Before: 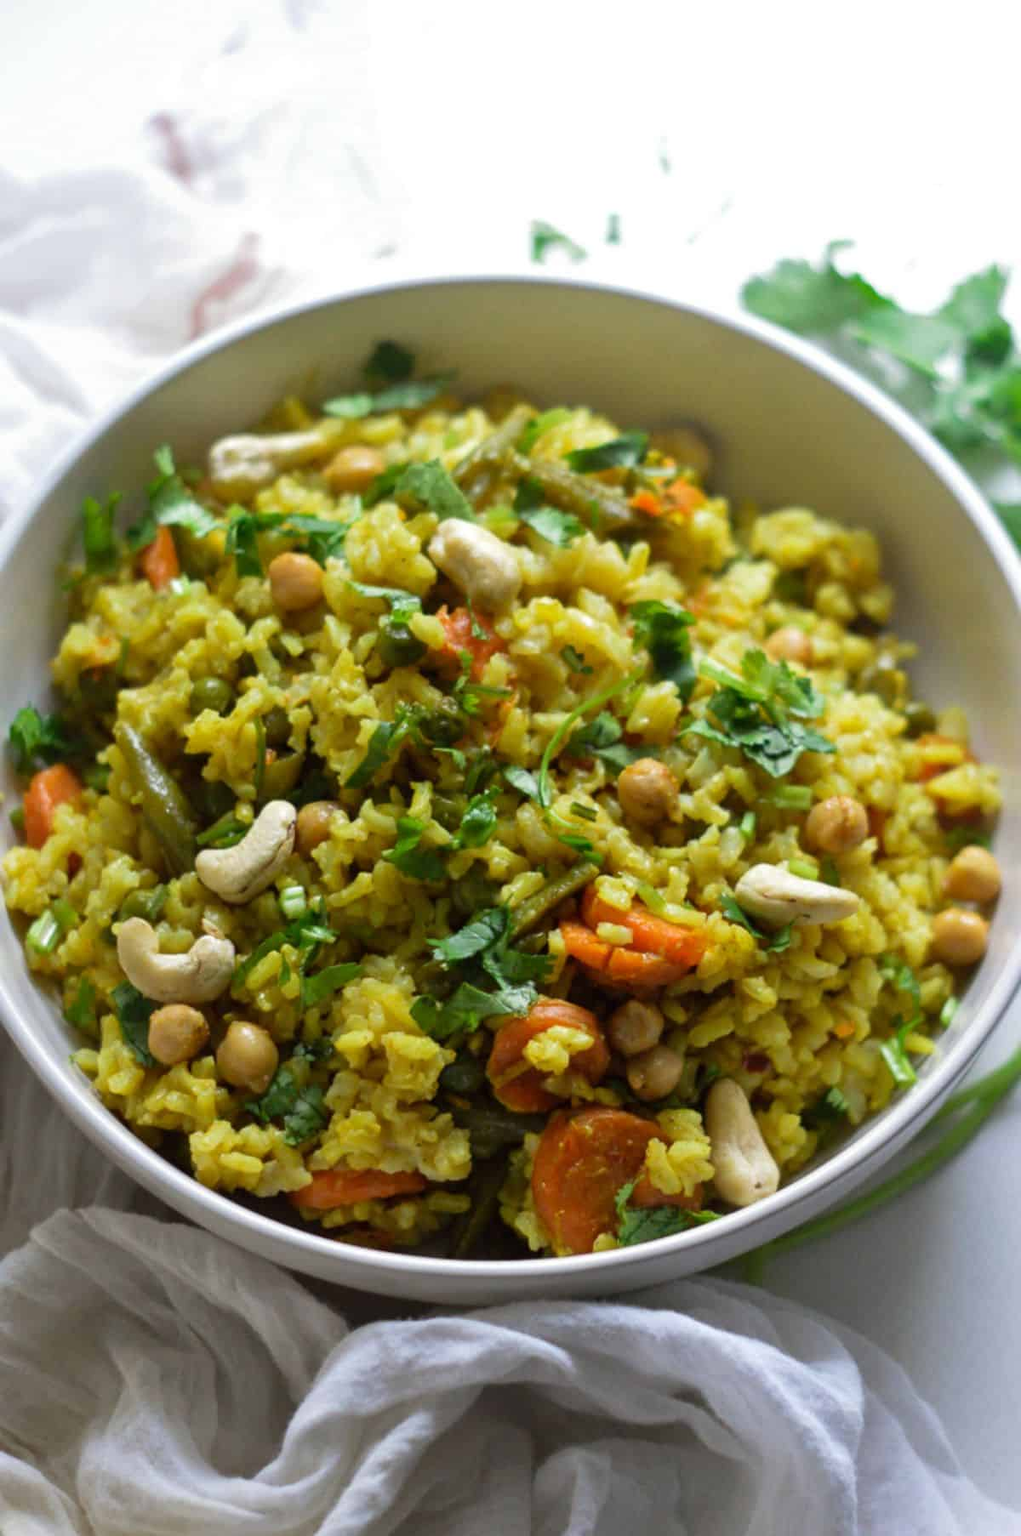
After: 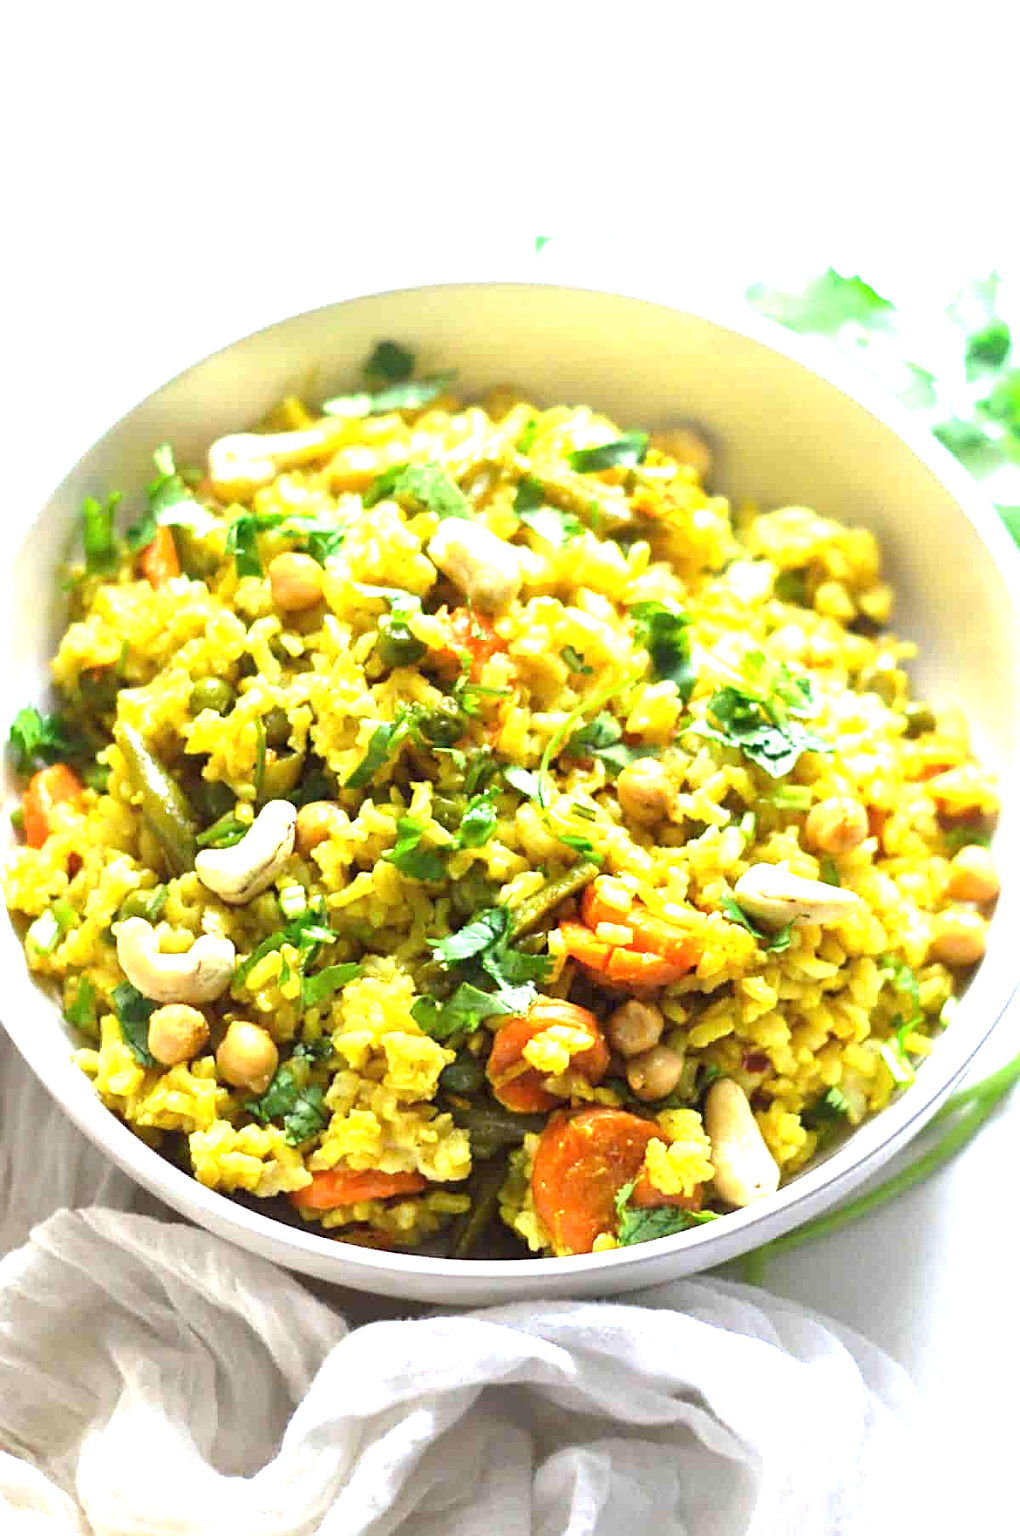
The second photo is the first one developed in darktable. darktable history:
exposure: black level correction 0, exposure 2 EV, compensate highlight preservation false
sharpen: on, module defaults
